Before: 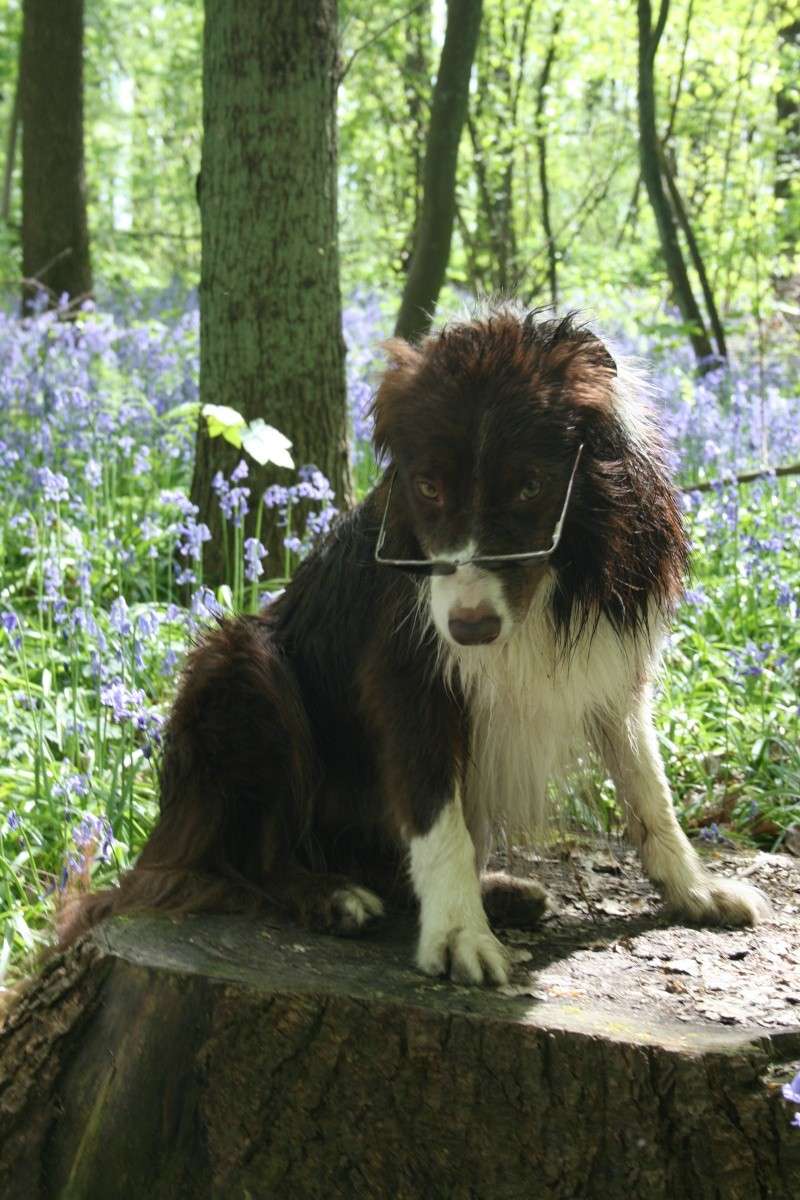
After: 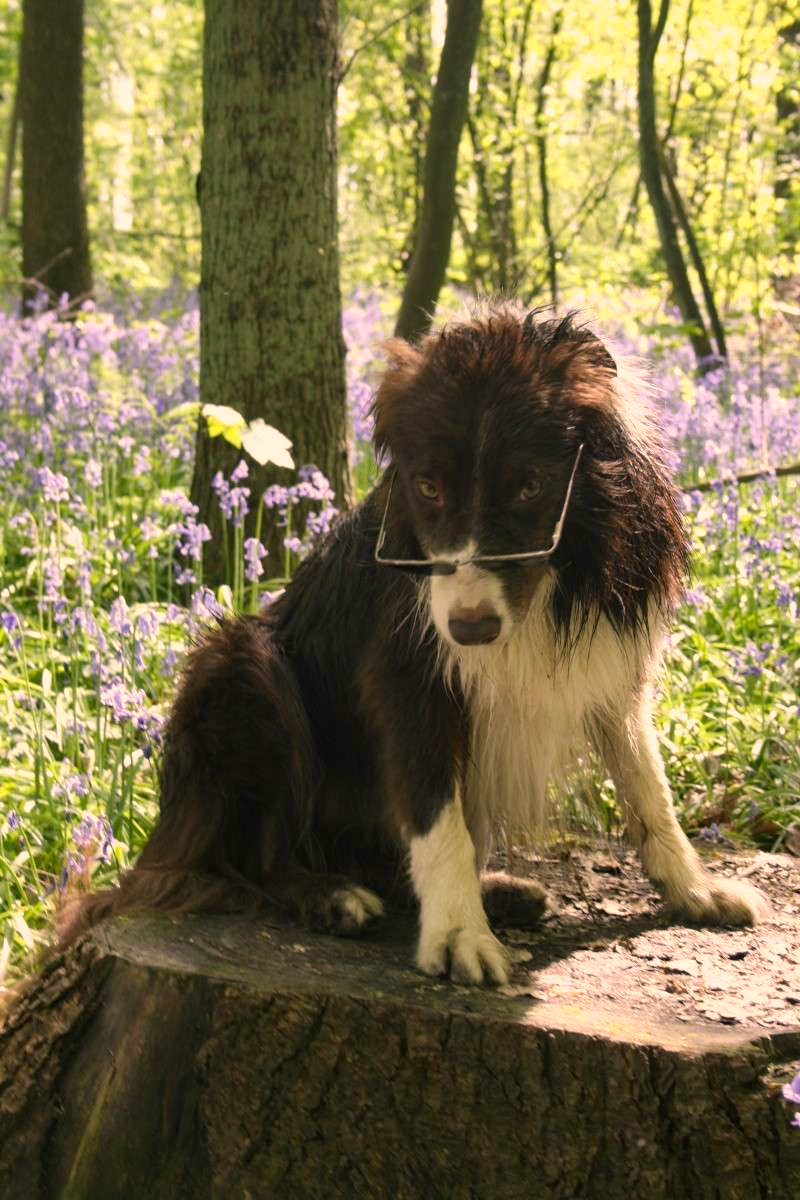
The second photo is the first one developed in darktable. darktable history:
color correction: highlights a* 17.9, highlights b* 18.67
local contrast: mode bilateral grid, contrast 20, coarseness 49, detail 119%, midtone range 0.2
